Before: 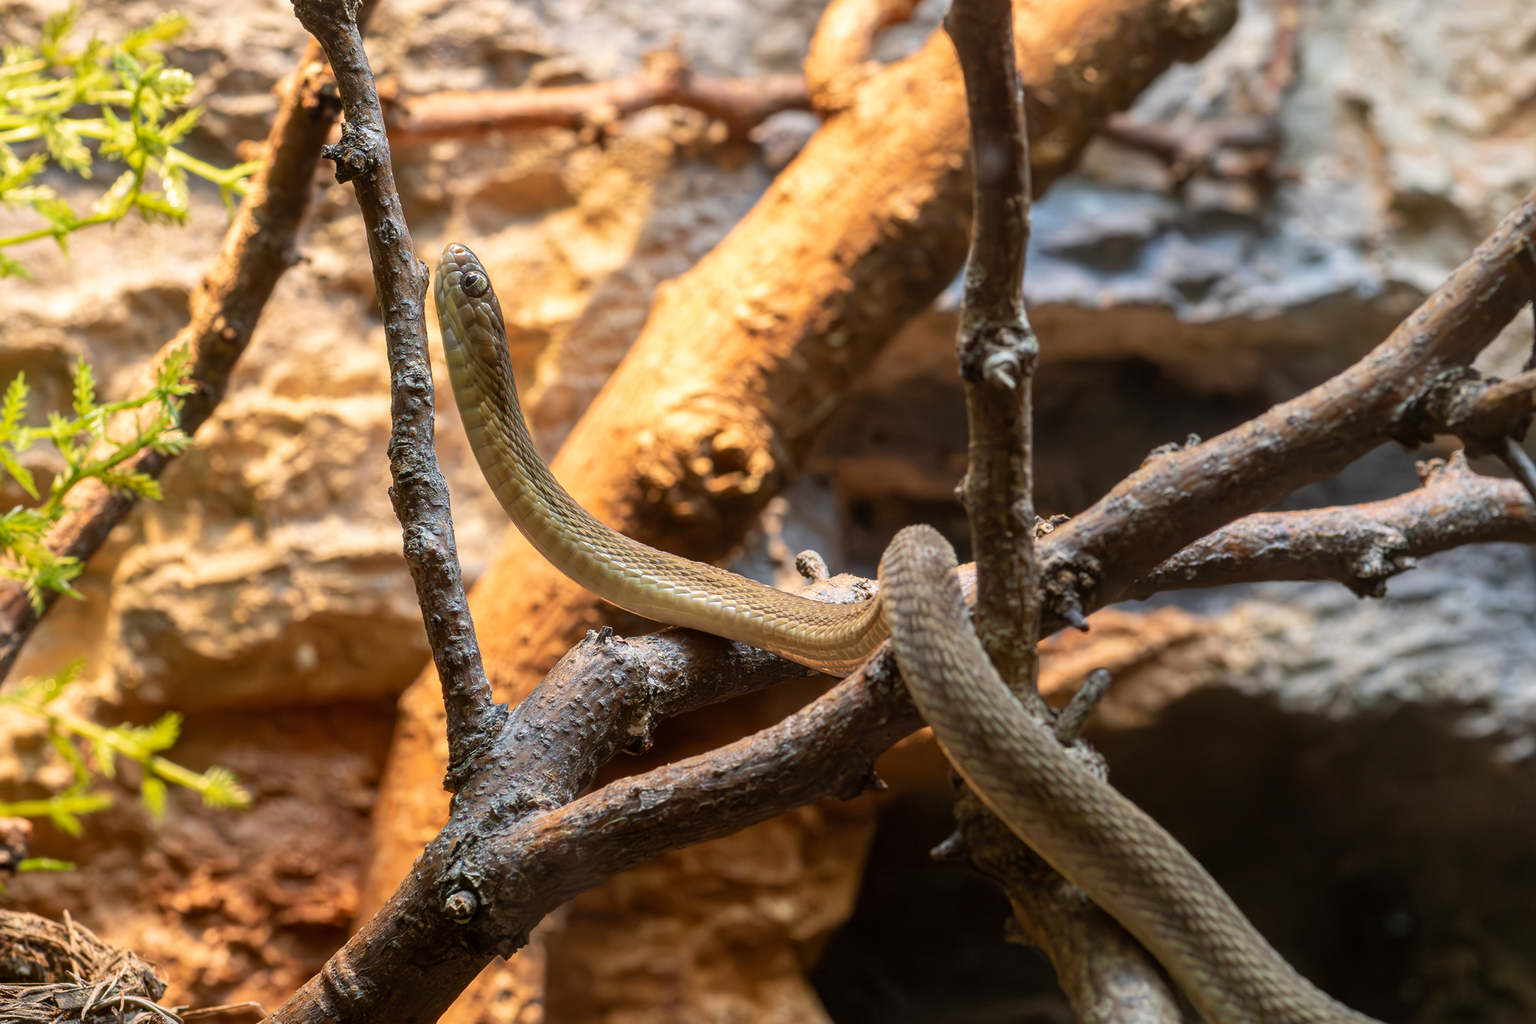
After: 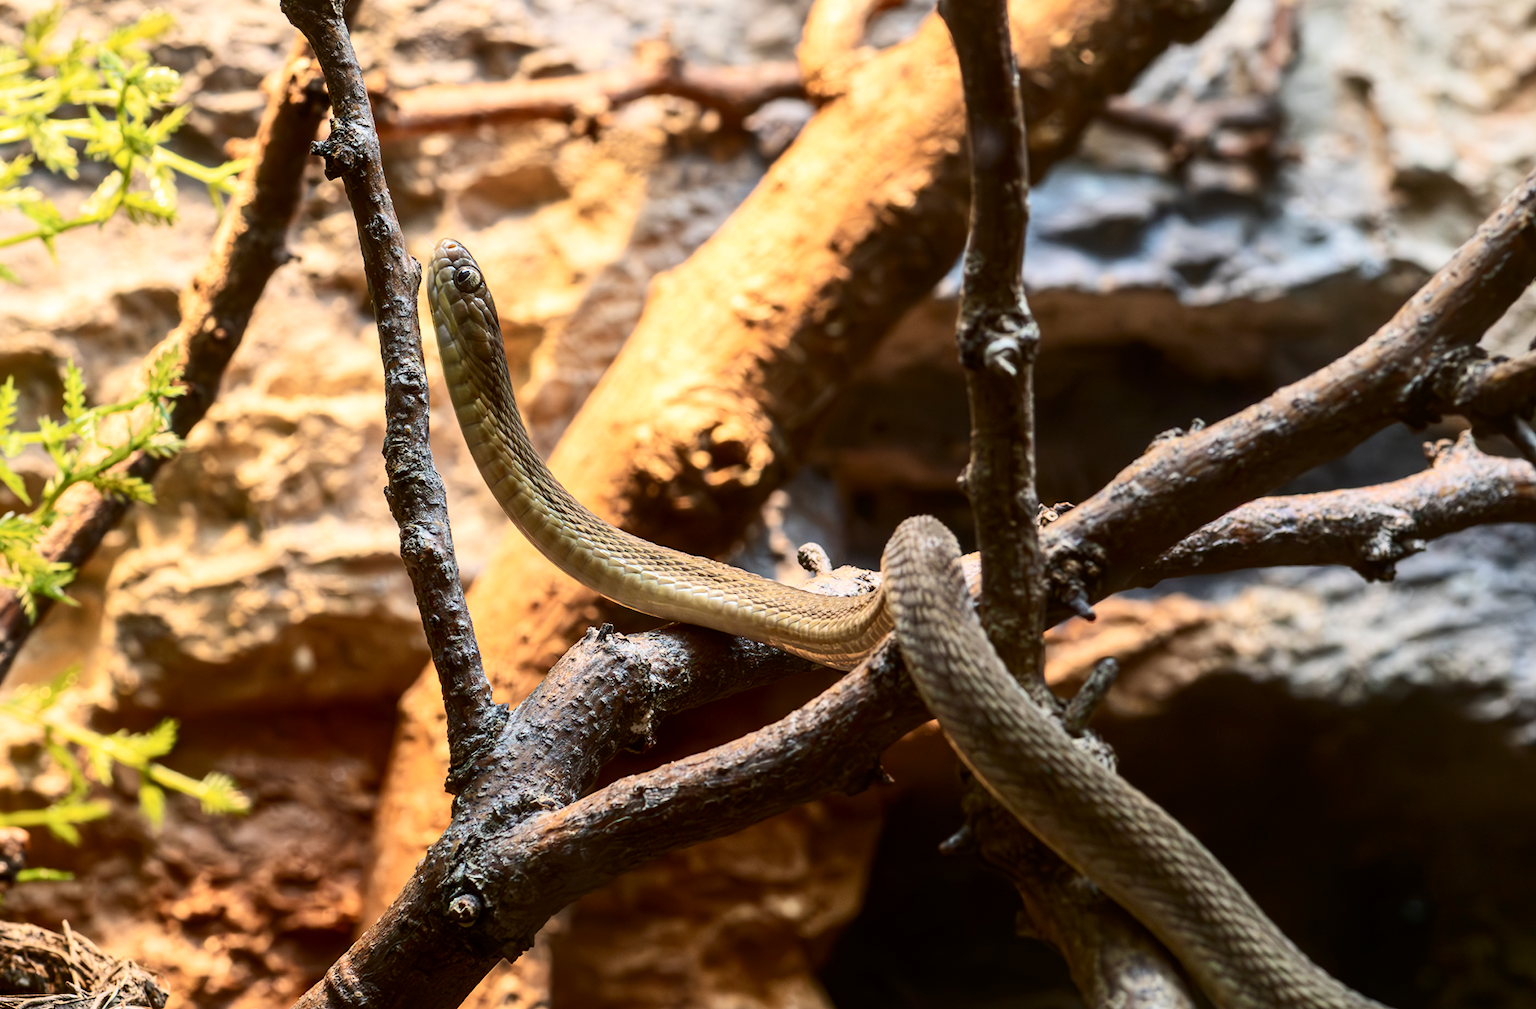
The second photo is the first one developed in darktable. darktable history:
rotate and perspective: rotation -1°, crop left 0.011, crop right 0.989, crop top 0.025, crop bottom 0.975
contrast brightness saturation: contrast 0.28
